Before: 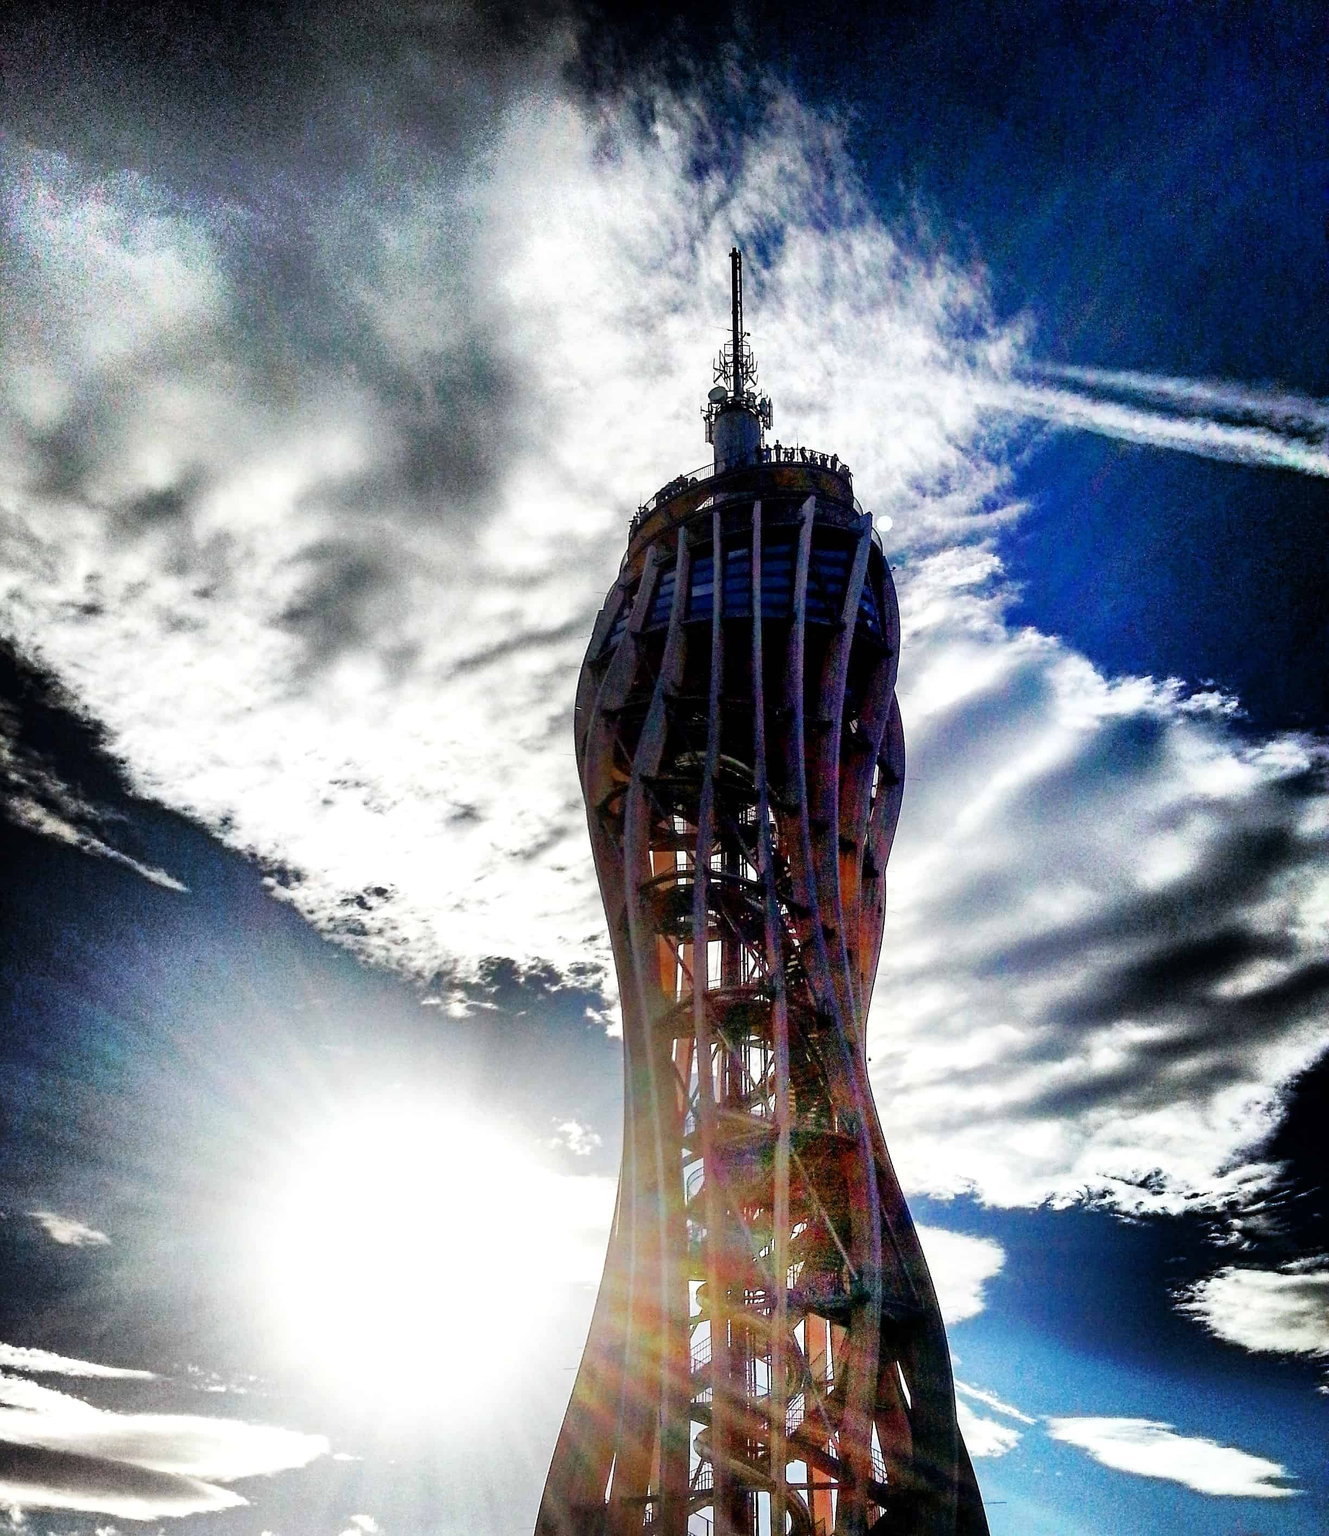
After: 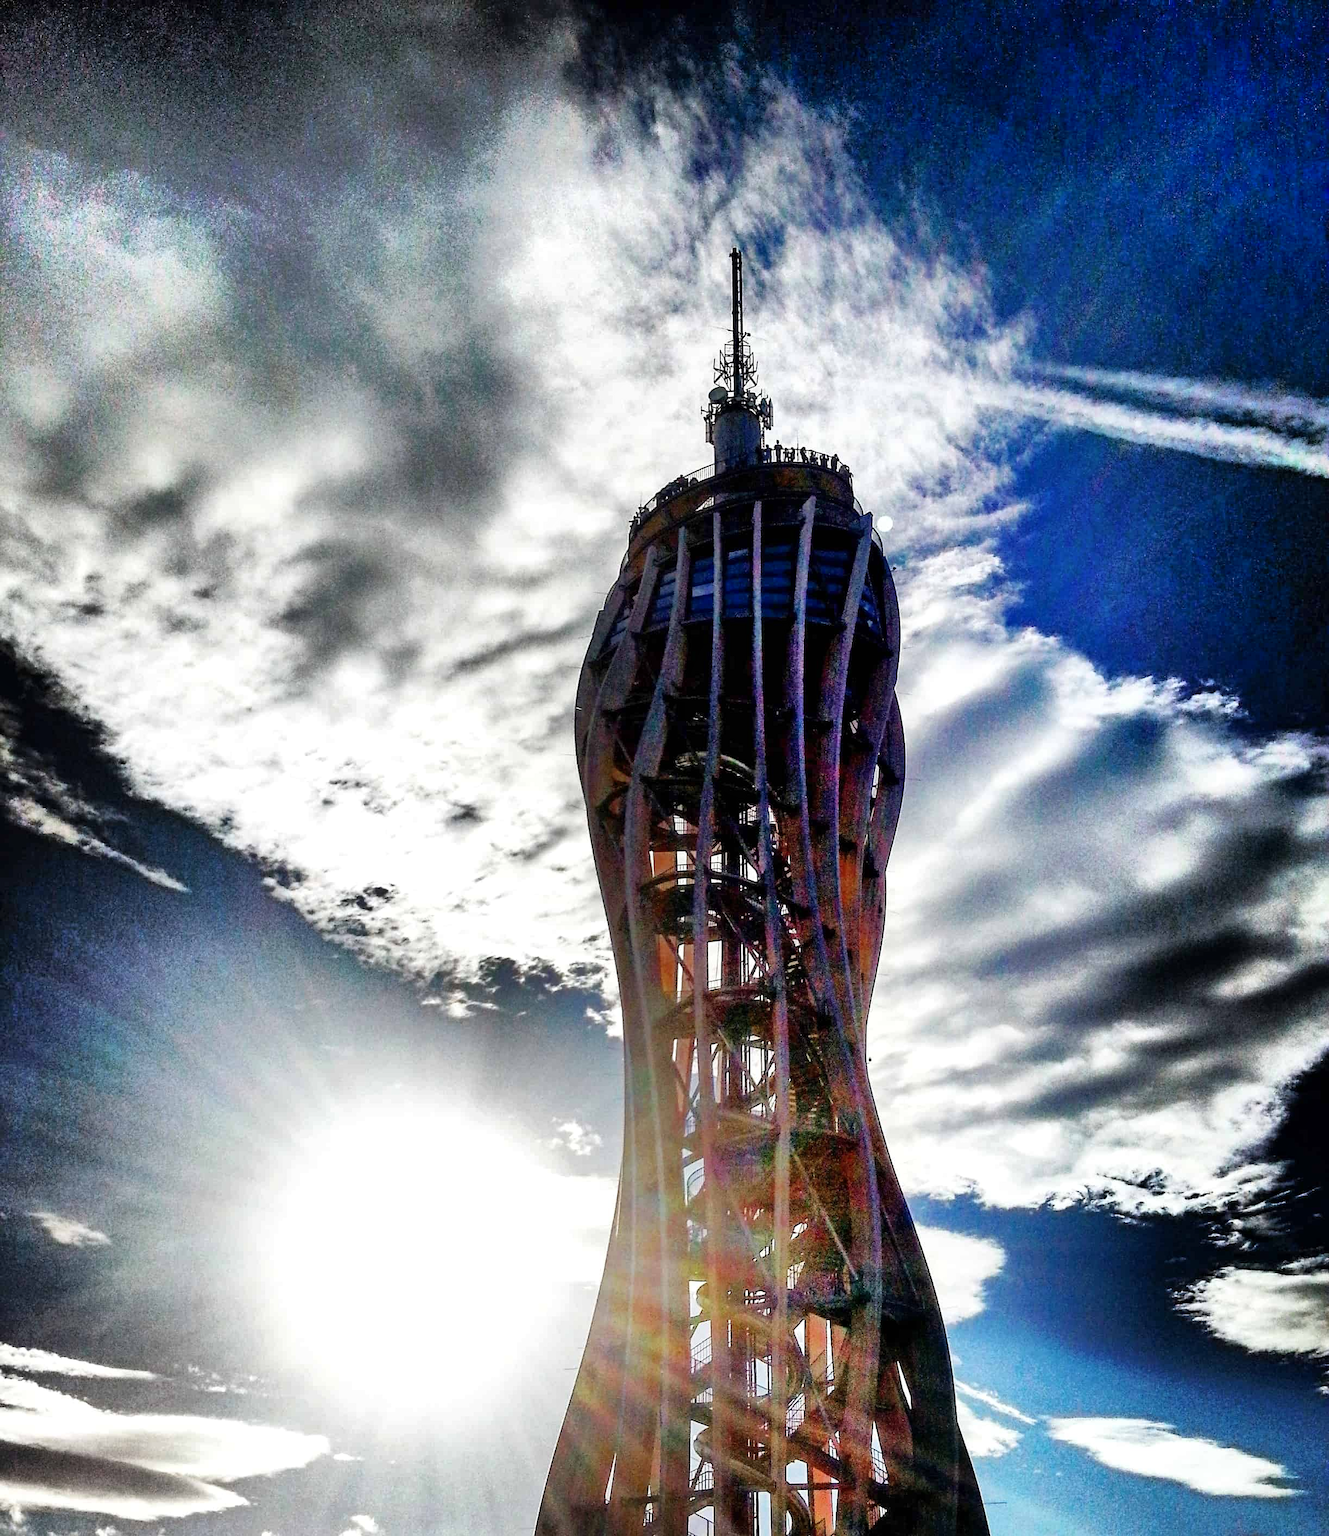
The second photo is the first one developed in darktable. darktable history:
shadows and highlights: shadows 47.38, highlights -41.14, soften with gaussian
